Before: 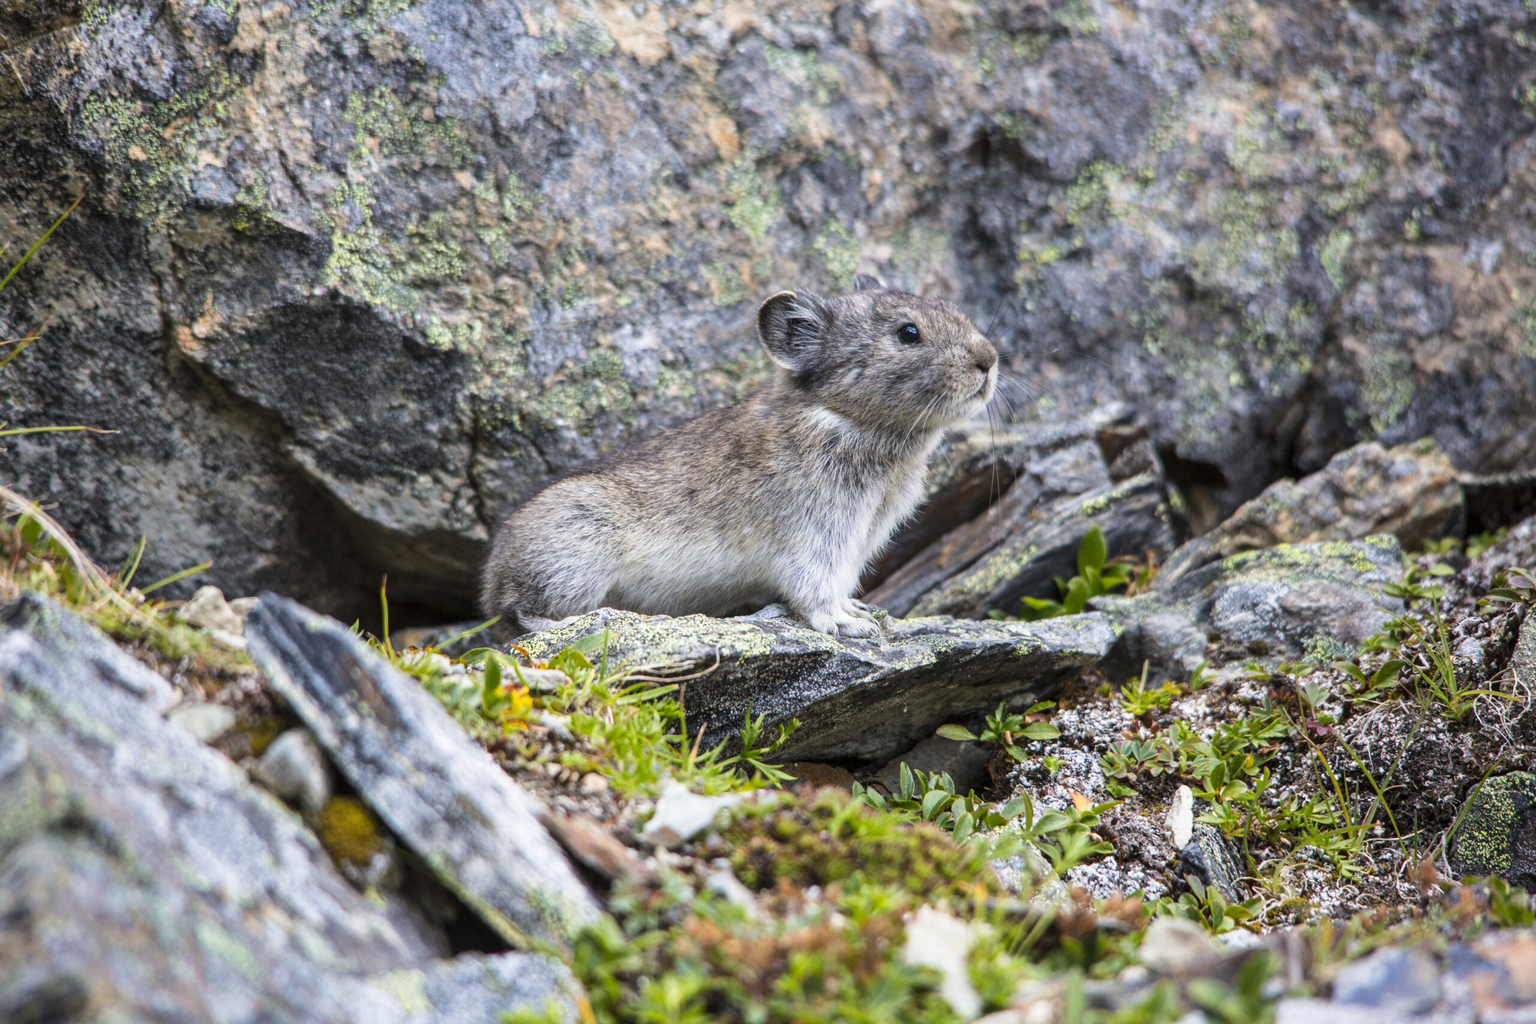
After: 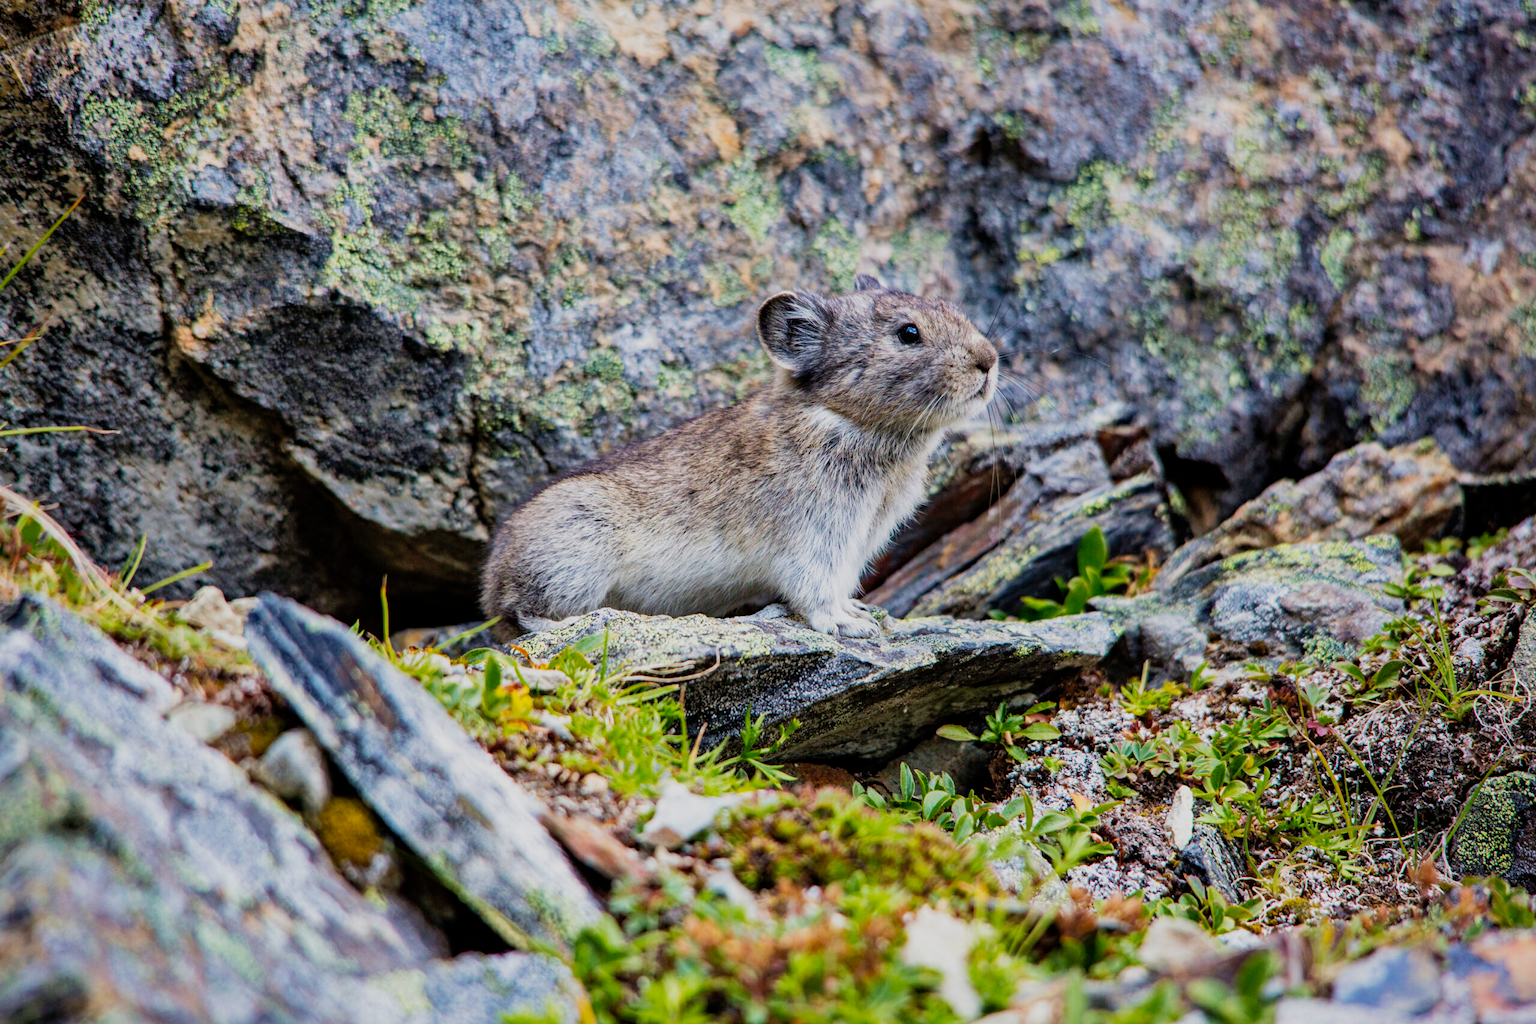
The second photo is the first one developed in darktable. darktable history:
filmic rgb: black relative exposure -16 EV, white relative exposure 5.31 EV, hardness 5.9, contrast 1.25, preserve chrominance no, color science v5 (2021)
shadows and highlights: on, module defaults
haze removal: compatibility mode true, adaptive false
velvia: strength 15%
